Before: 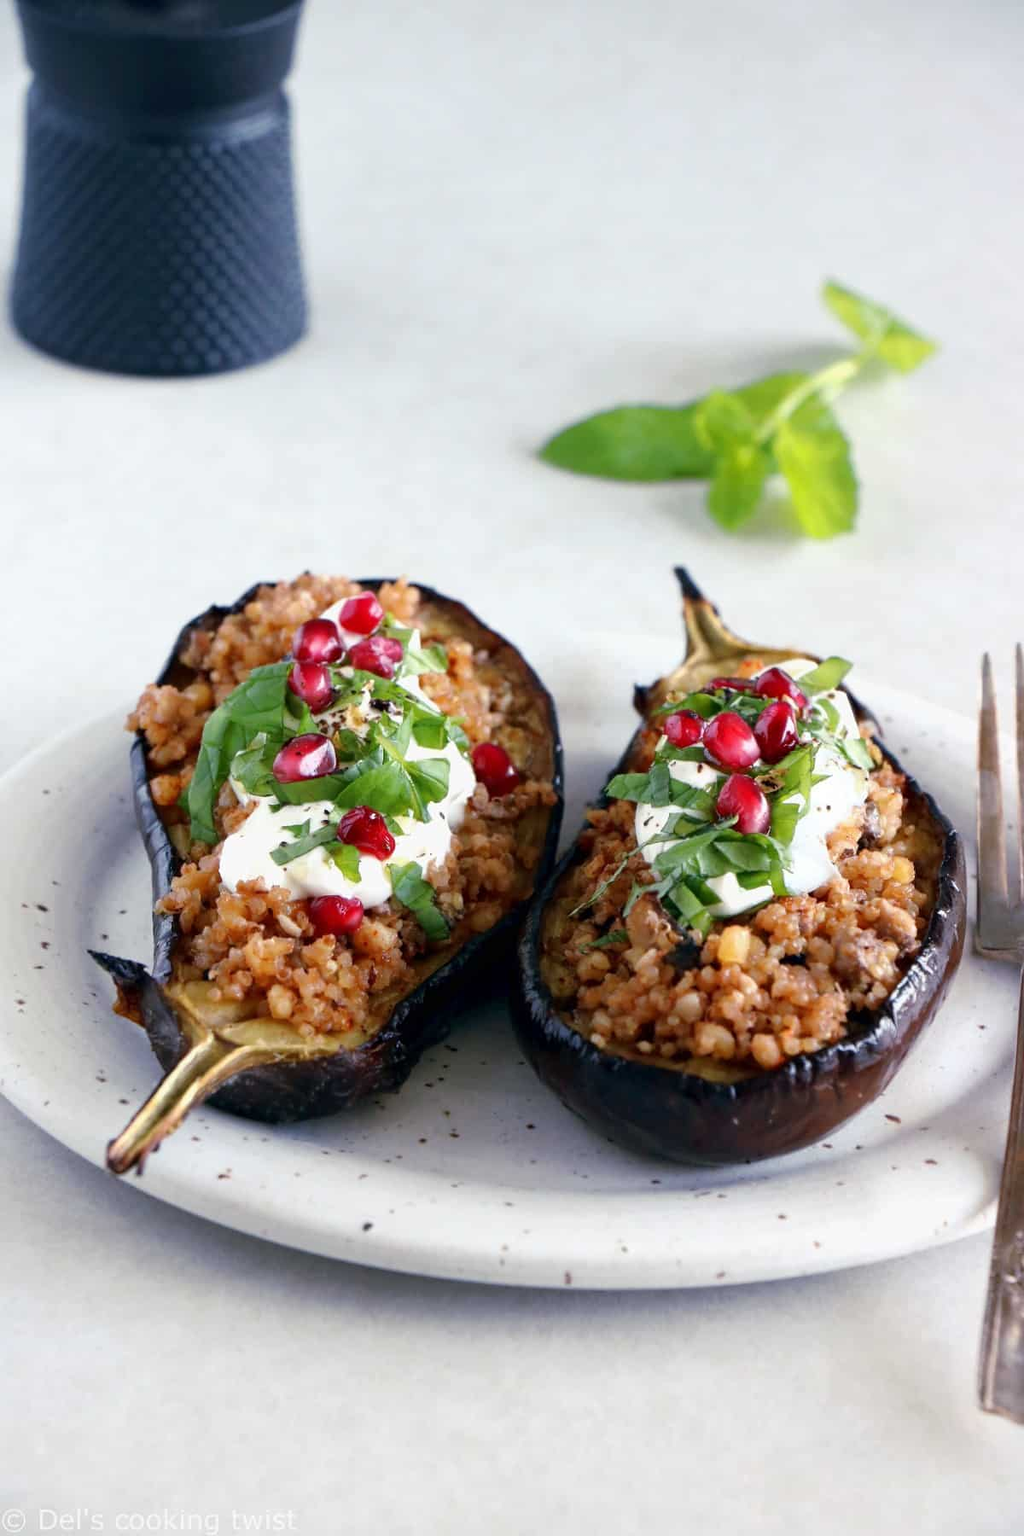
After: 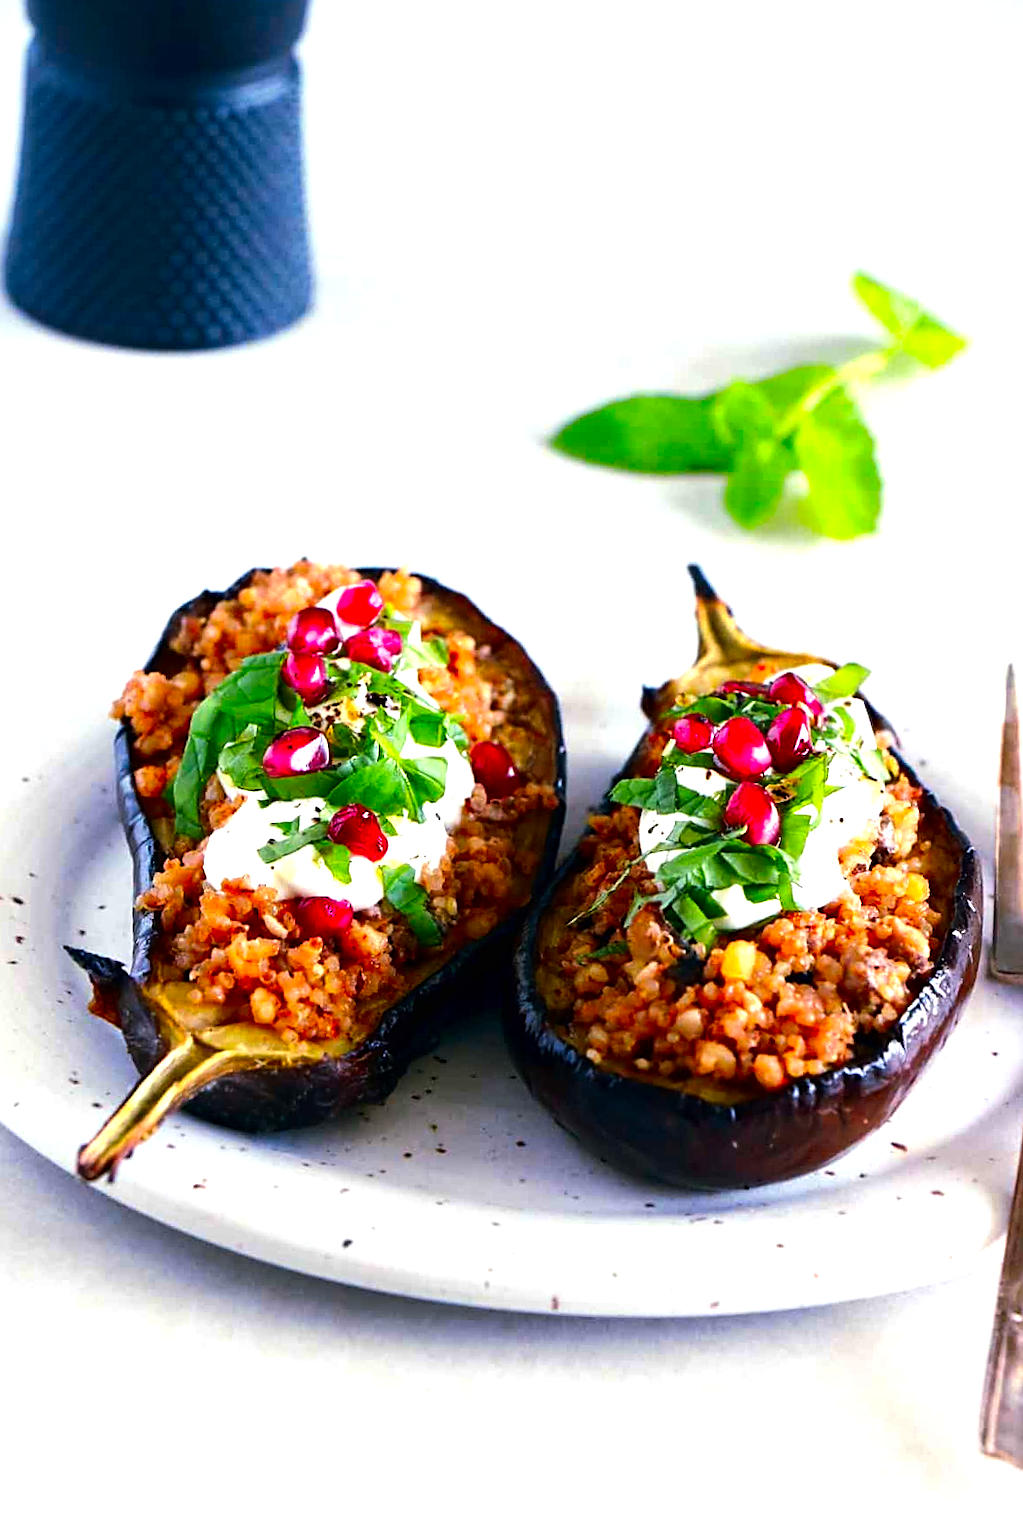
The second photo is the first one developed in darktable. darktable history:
color correction: saturation 1.8
sharpen: on, module defaults
crop and rotate: angle -1.69°
tone equalizer: -8 EV -0.75 EV, -7 EV -0.7 EV, -6 EV -0.6 EV, -5 EV -0.4 EV, -3 EV 0.4 EV, -2 EV 0.6 EV, -1 EV 0.7 EV, +0 EV 0.75 EV, edges refinement/feathering 500, mask exposure compensation -1.57 EV, preserve details no
